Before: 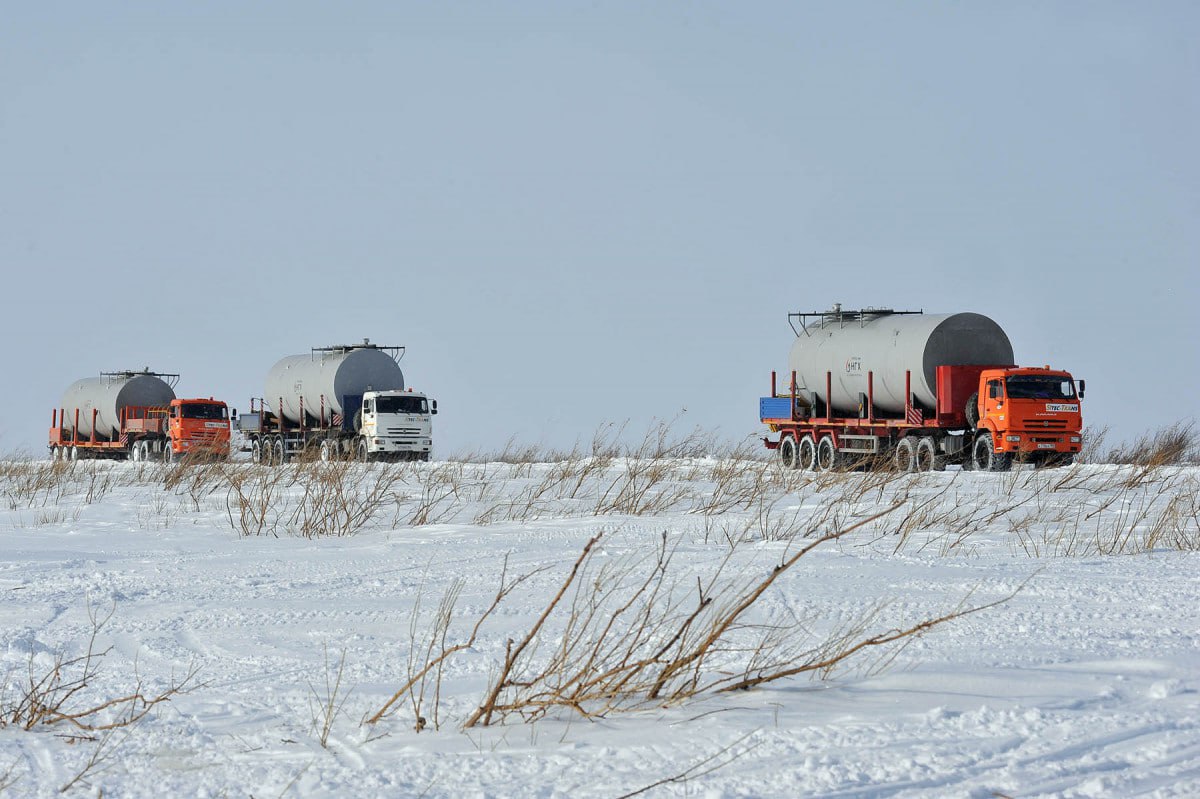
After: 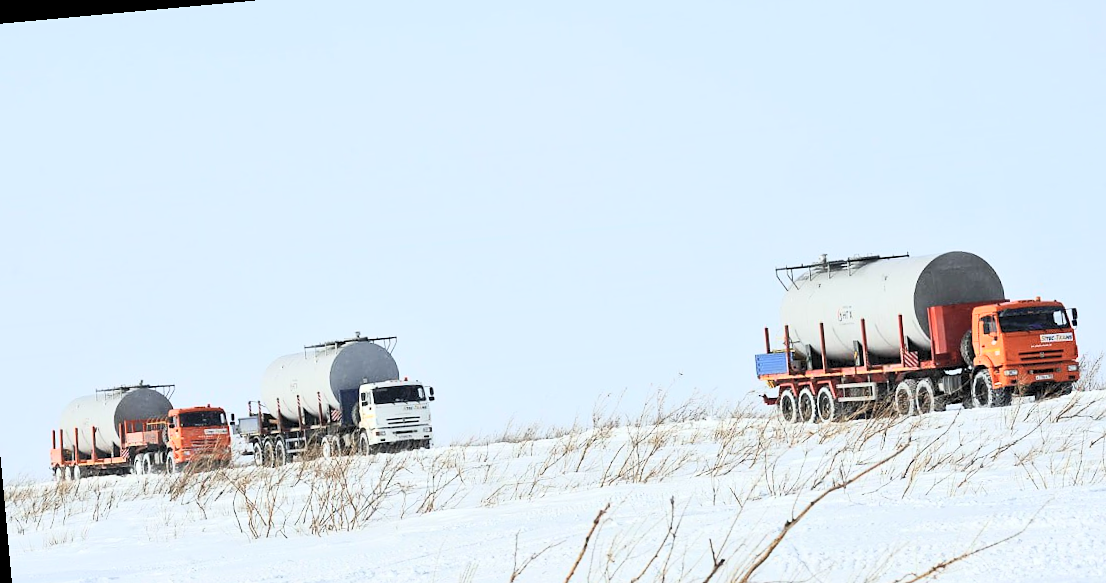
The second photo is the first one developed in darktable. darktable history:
tone equalizer: on, module defaults
crop: left 3.015%, top 8.969%, right 9.647%, bottom 26.457%
rotate and perspective: rotation -5.2°, automatic cropping off
contrast brightness saturation: contrast 0.39, brightness 0.53
sharpen: amount 0.2
